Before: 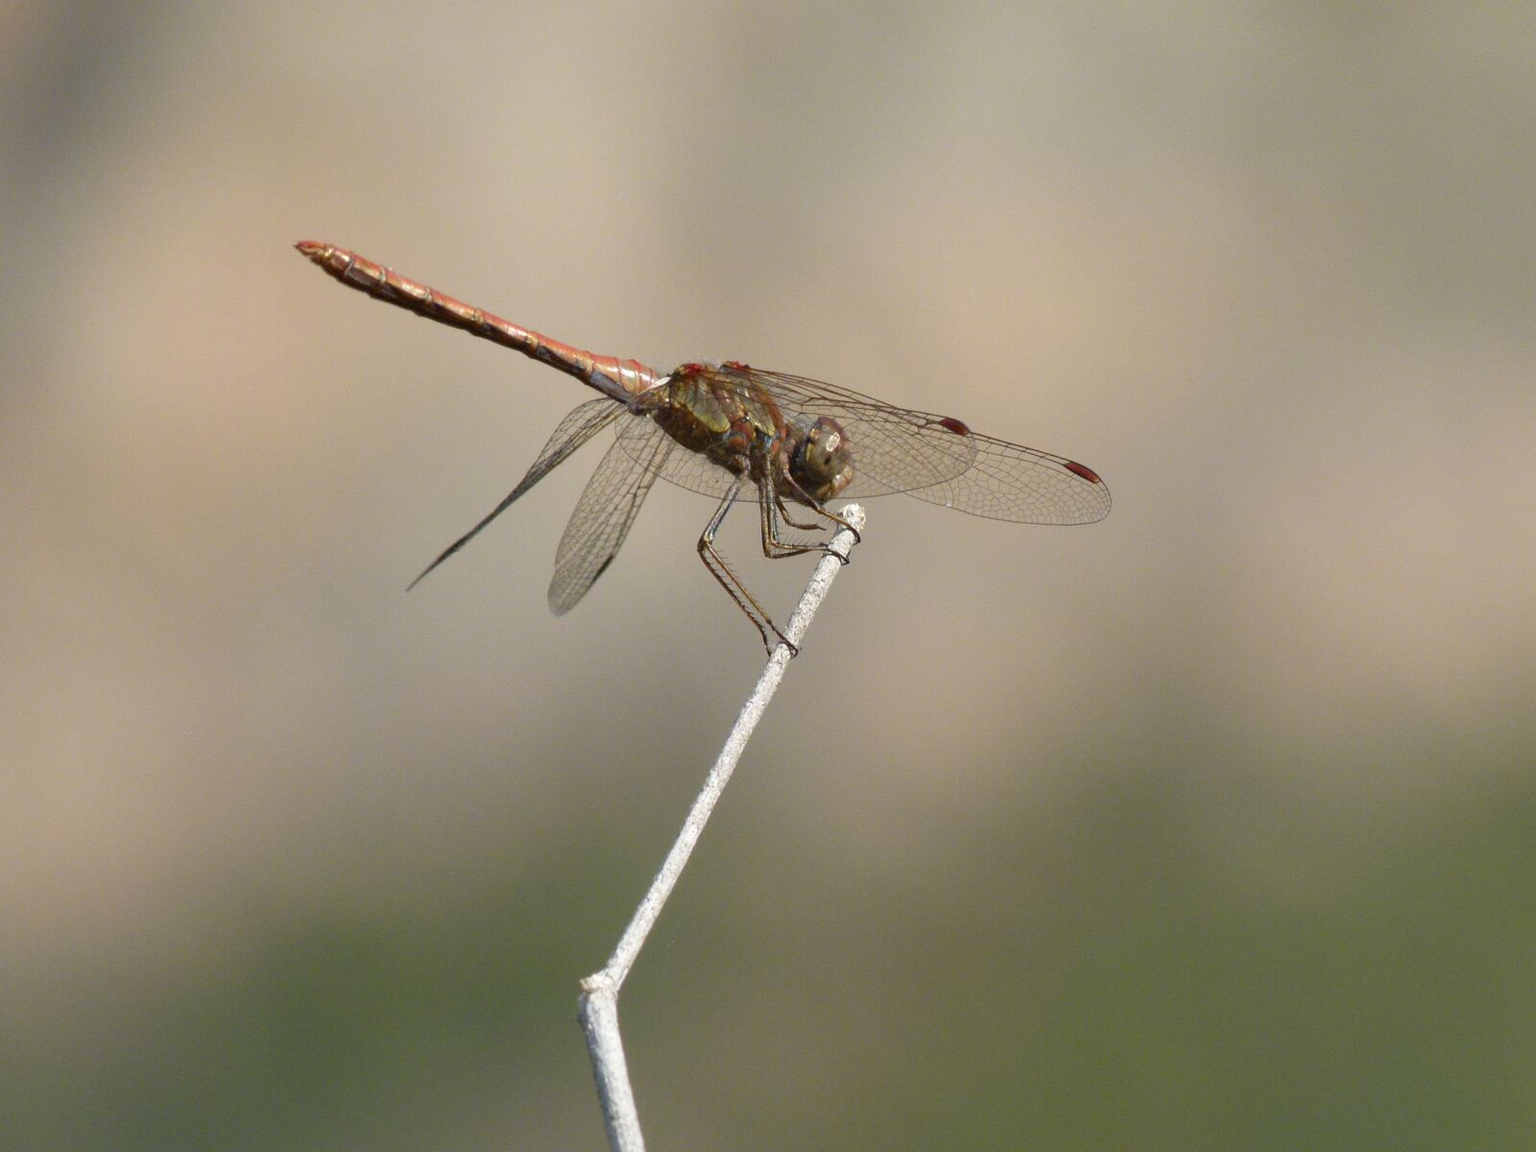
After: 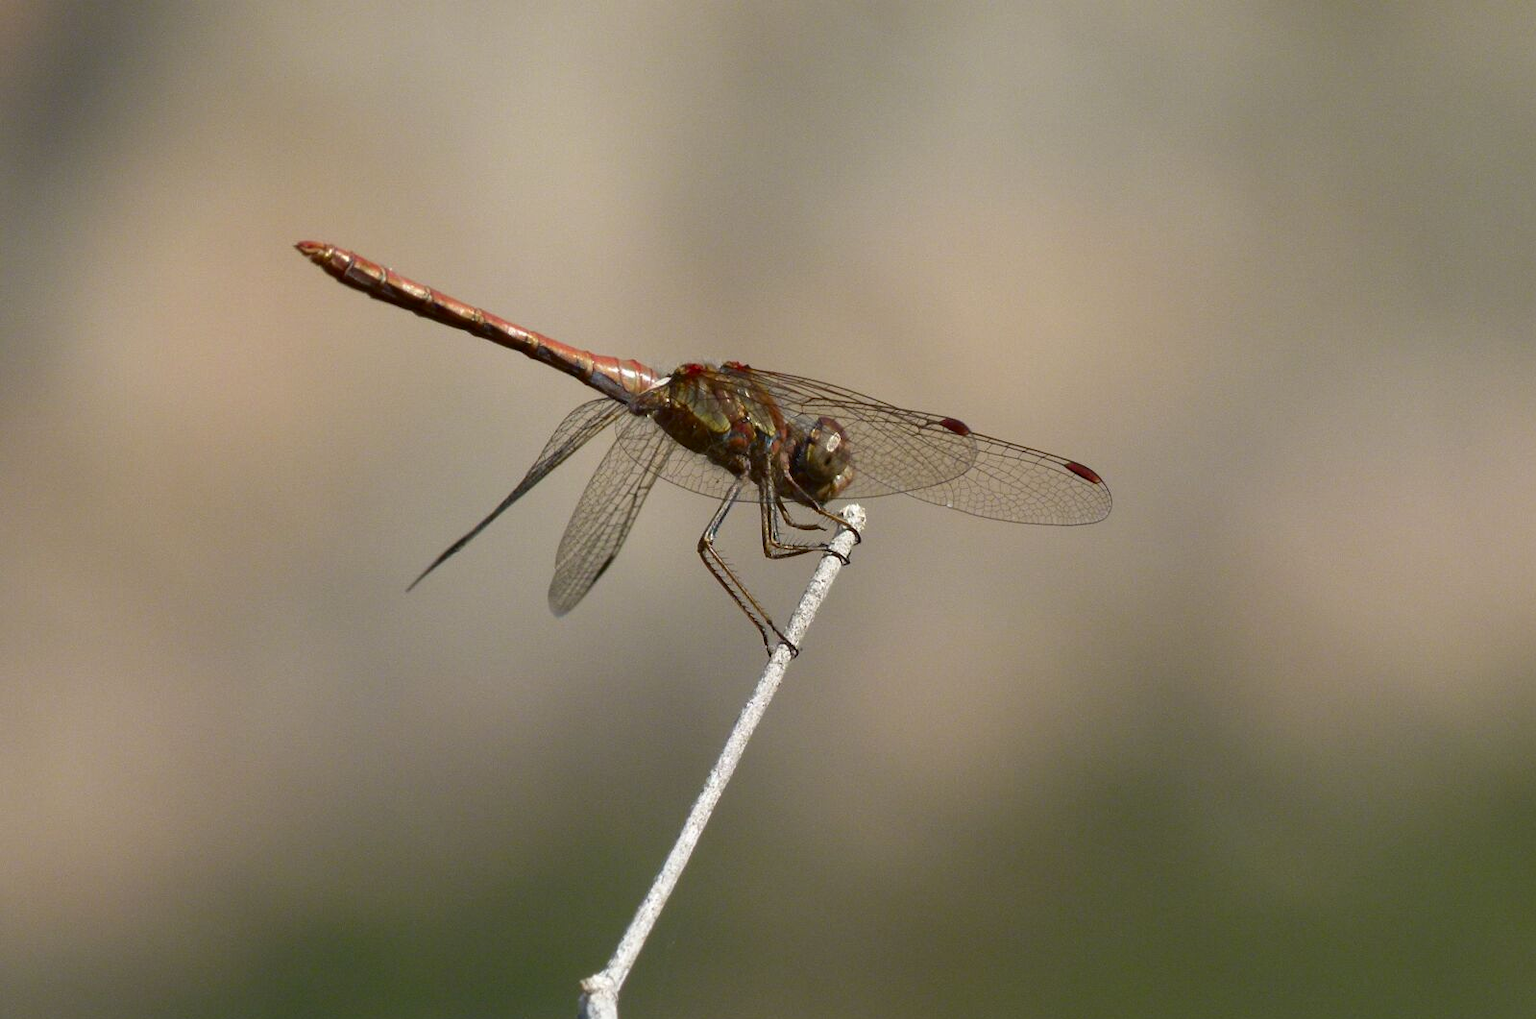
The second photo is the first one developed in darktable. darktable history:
crop and rotate: top 0%, bottom 11.548%
contrast brightness saturation: contrast 0.068, brightness -0.131, saturation 0.057
